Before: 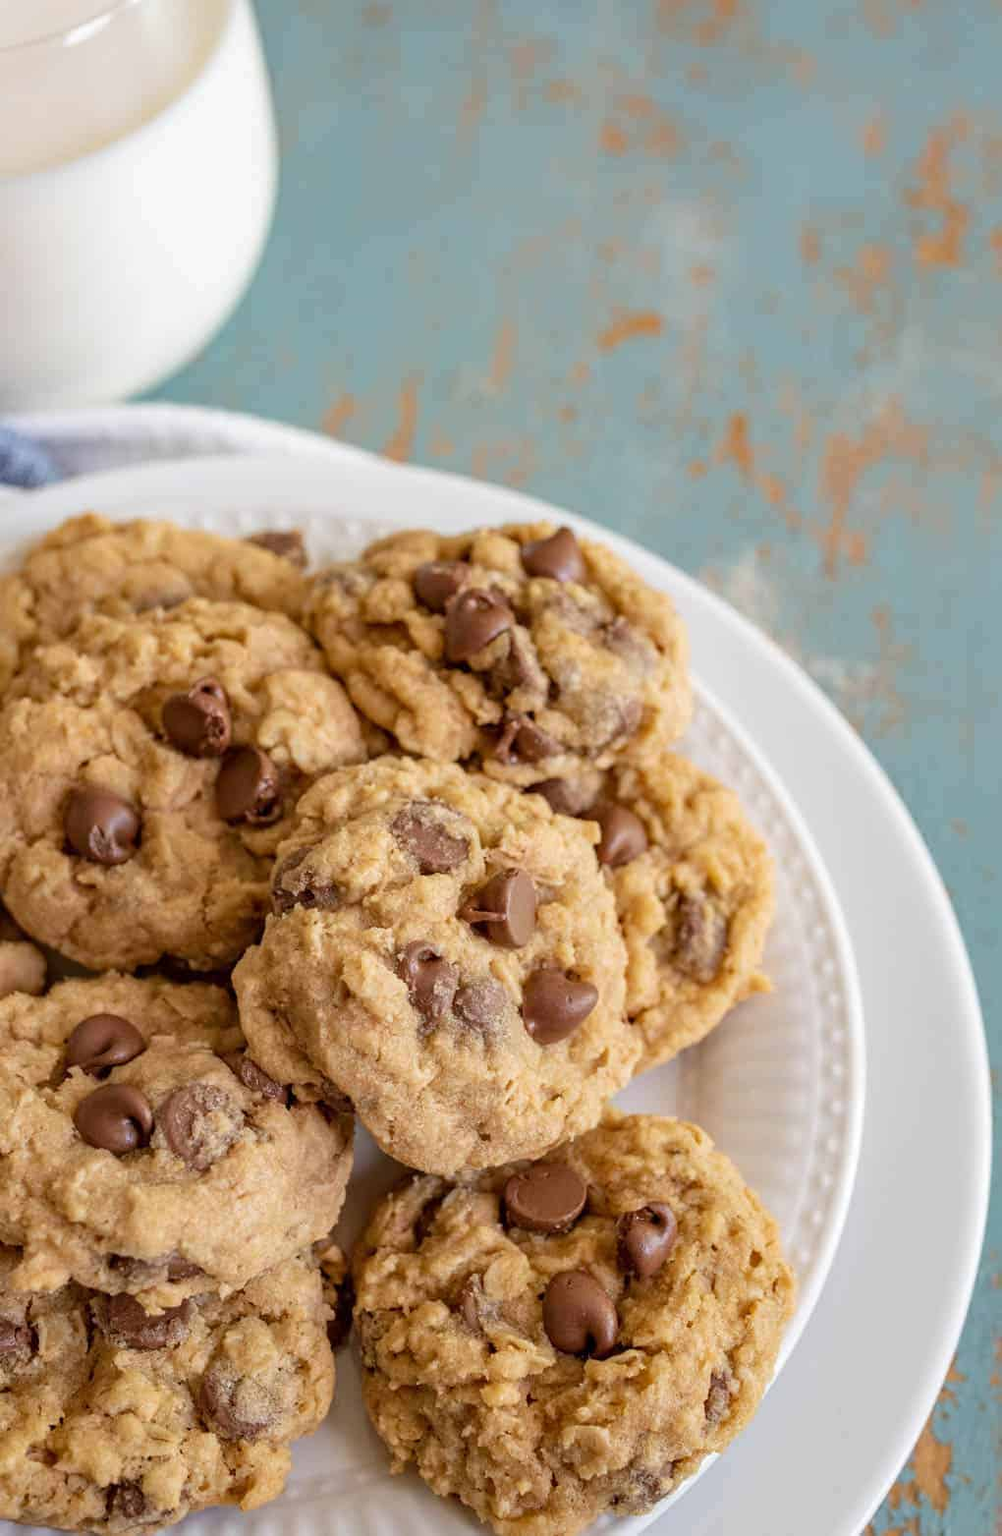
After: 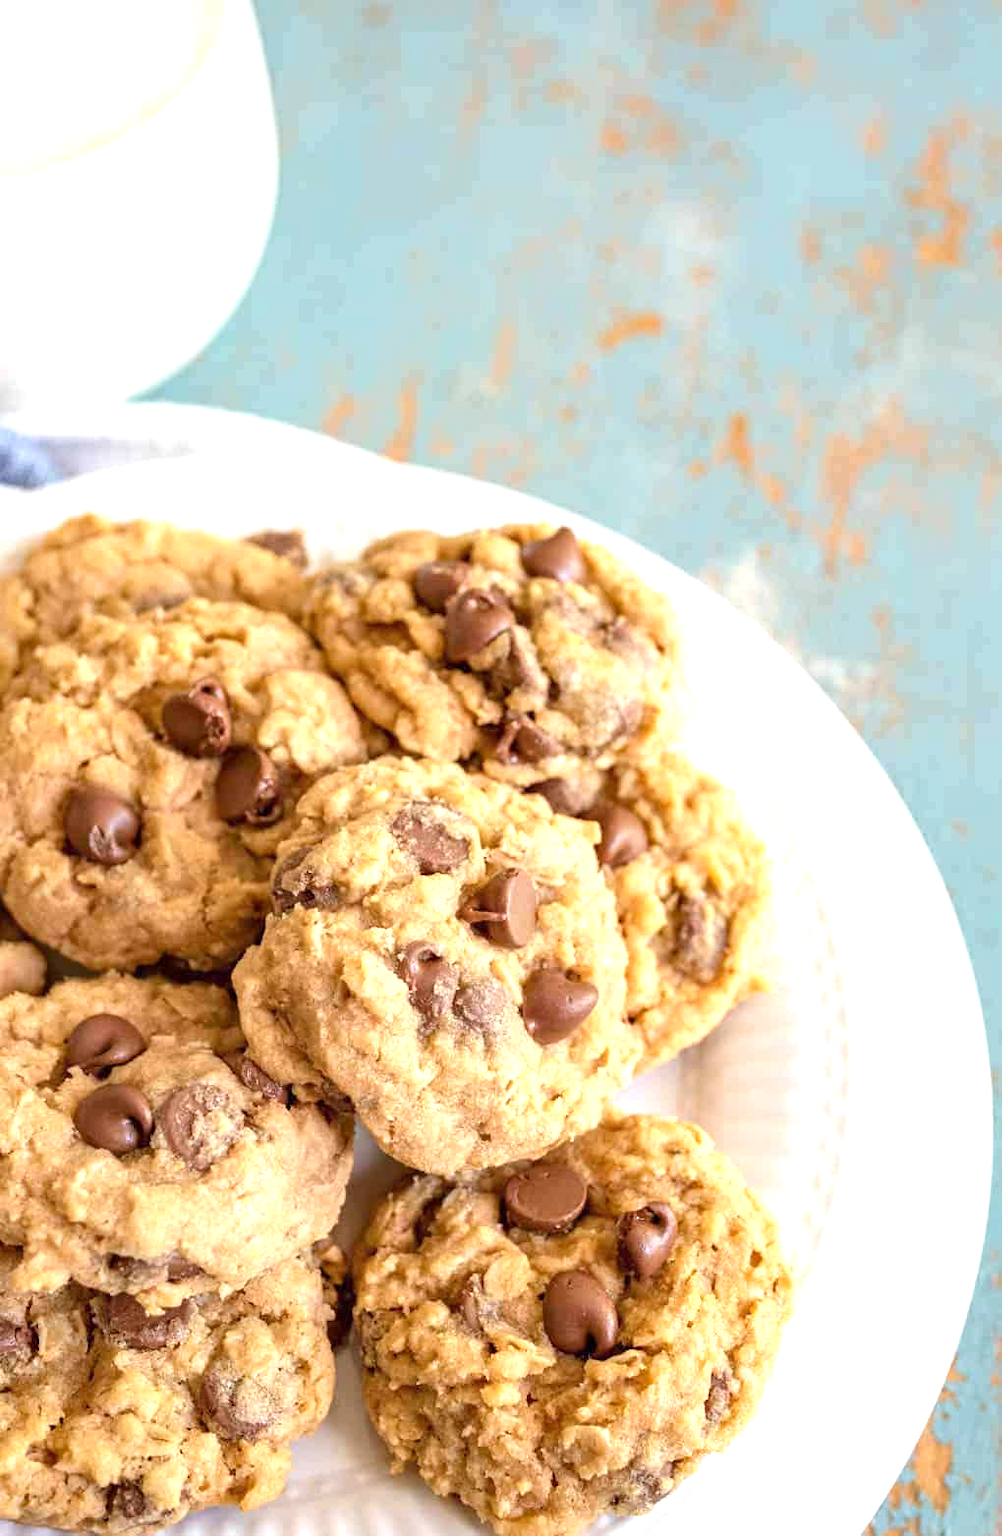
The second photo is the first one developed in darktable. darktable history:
exposure: exposure 0.94 EV, compensate highlight preservation false
